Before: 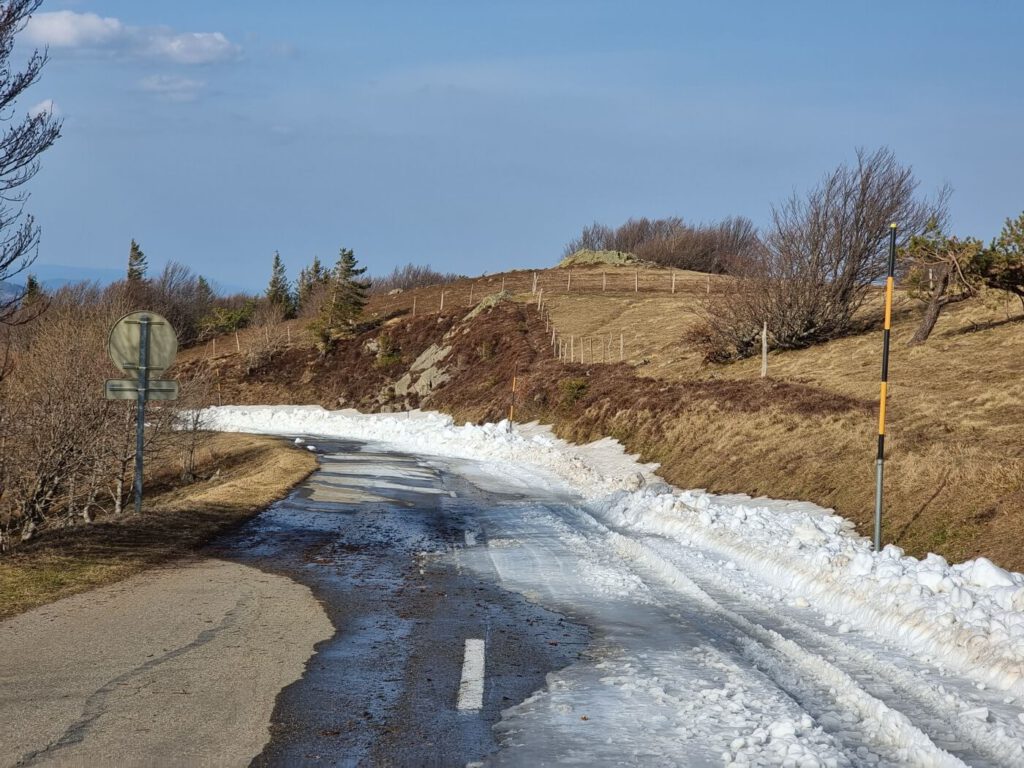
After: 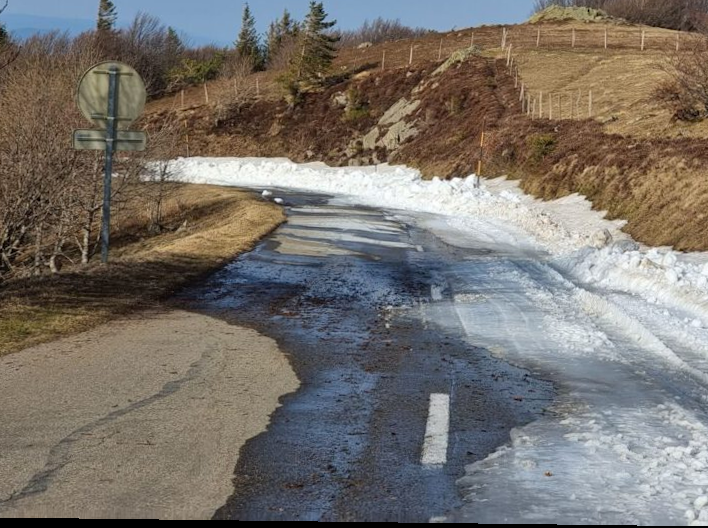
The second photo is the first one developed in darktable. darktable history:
crop and rotate: angle -0.719°, left 3.611%, top 32.265%, right 27.8%
